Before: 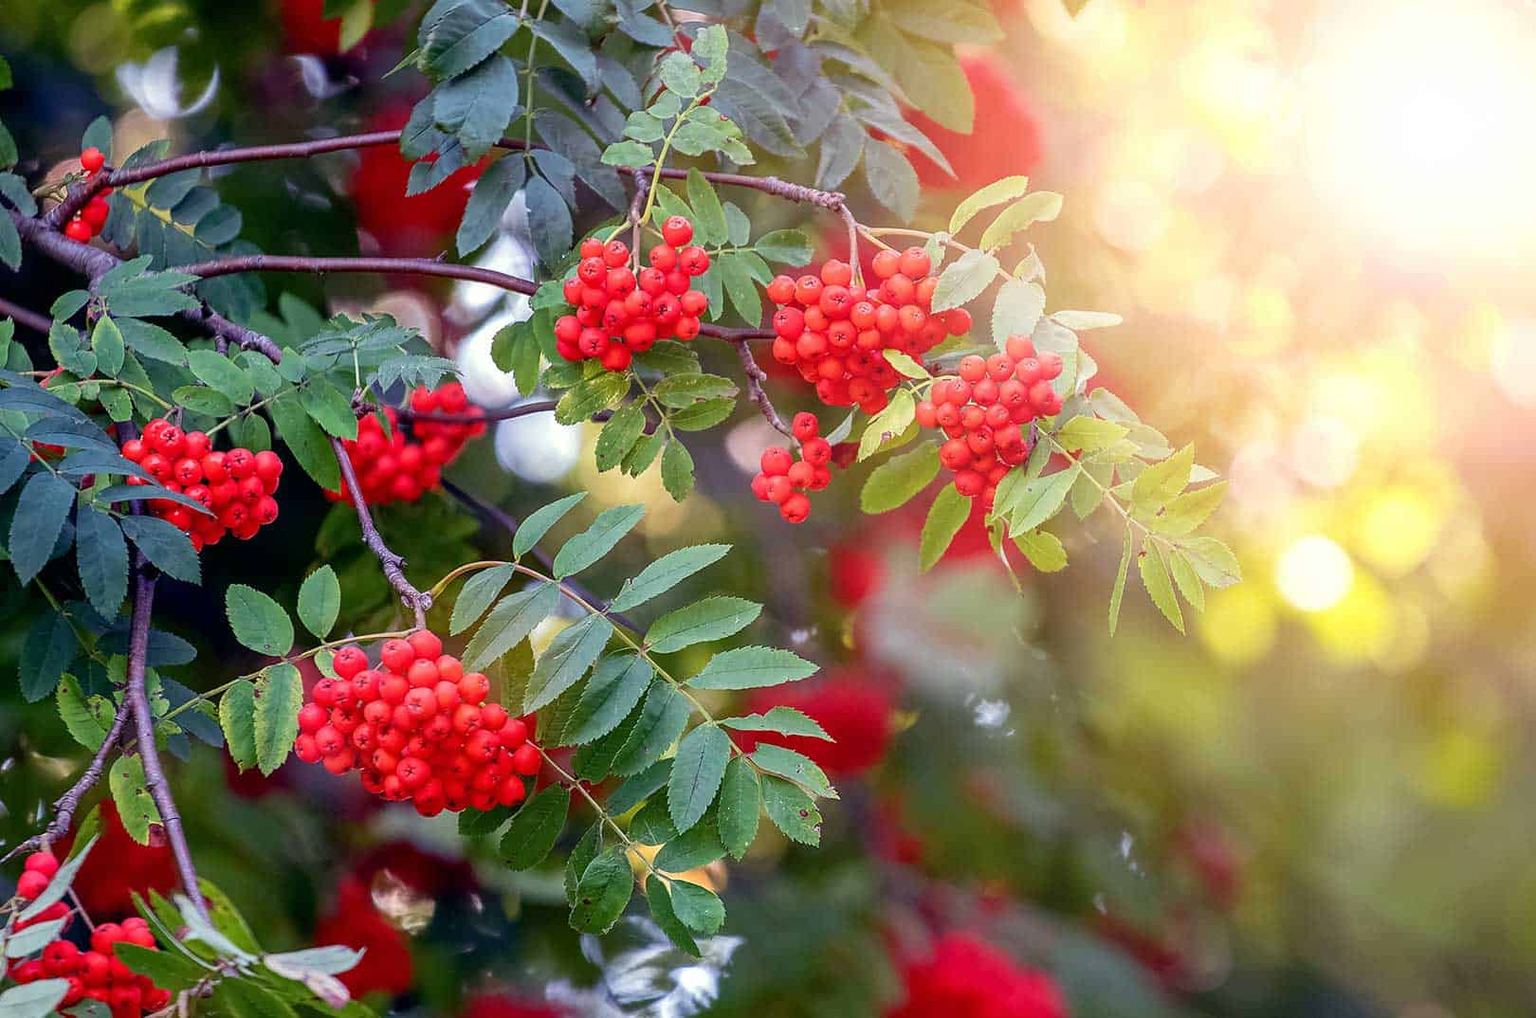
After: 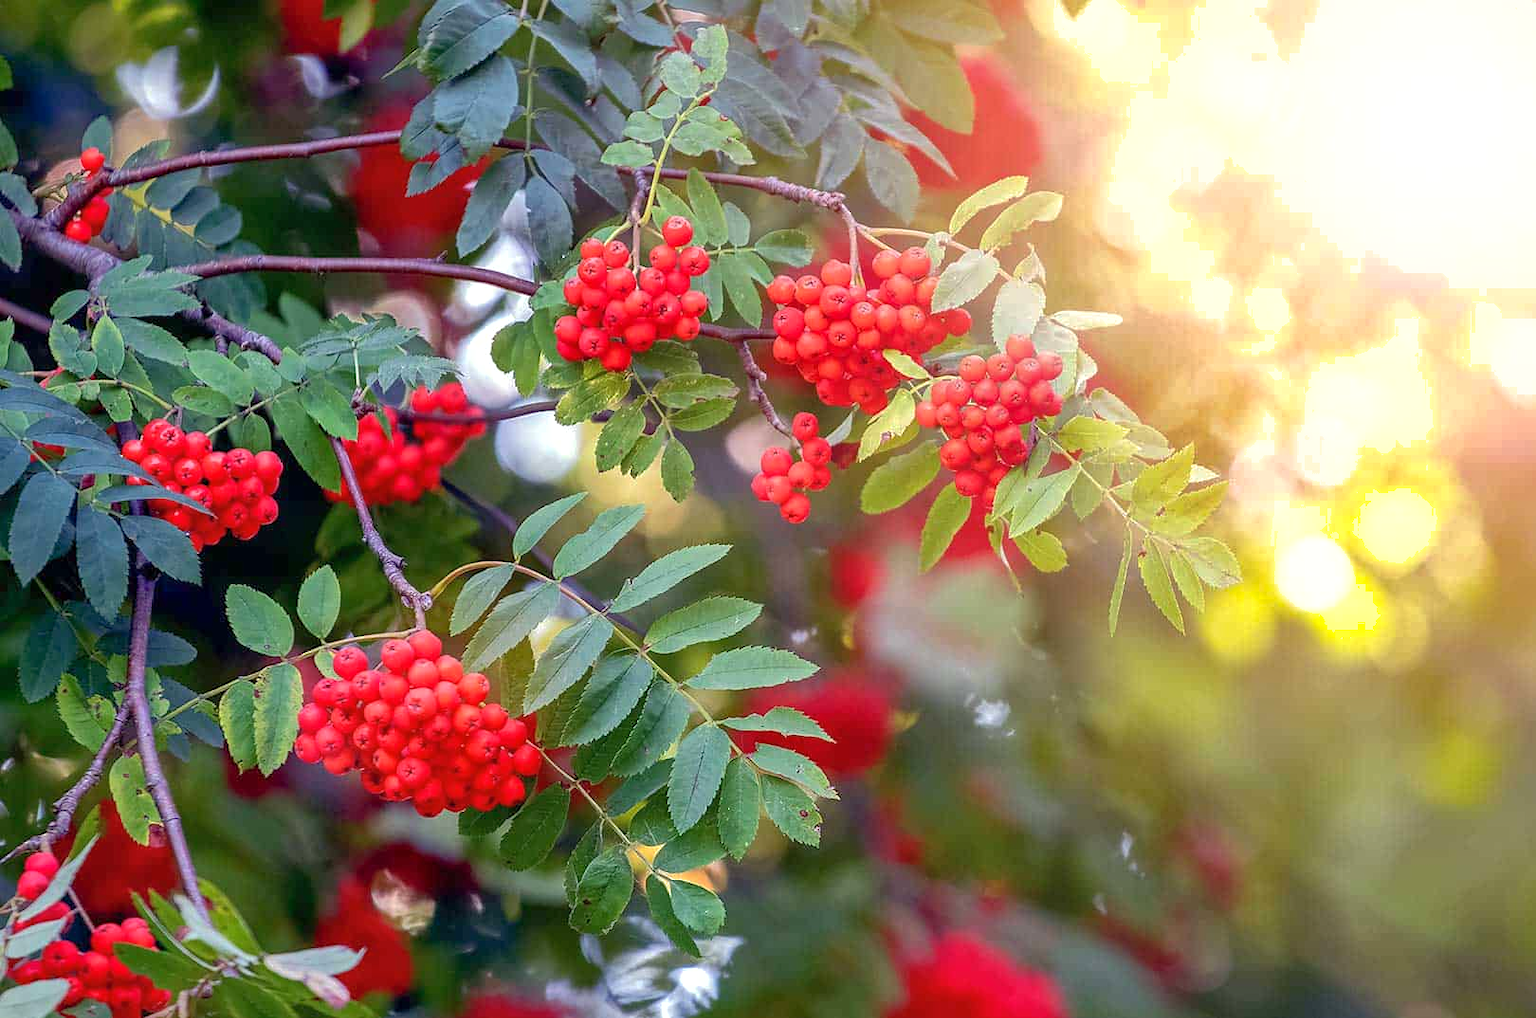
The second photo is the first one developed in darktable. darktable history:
shadows and highlights: on, module defaults
exposure: exposure 0.197 EV, compensate highlight preservation false
